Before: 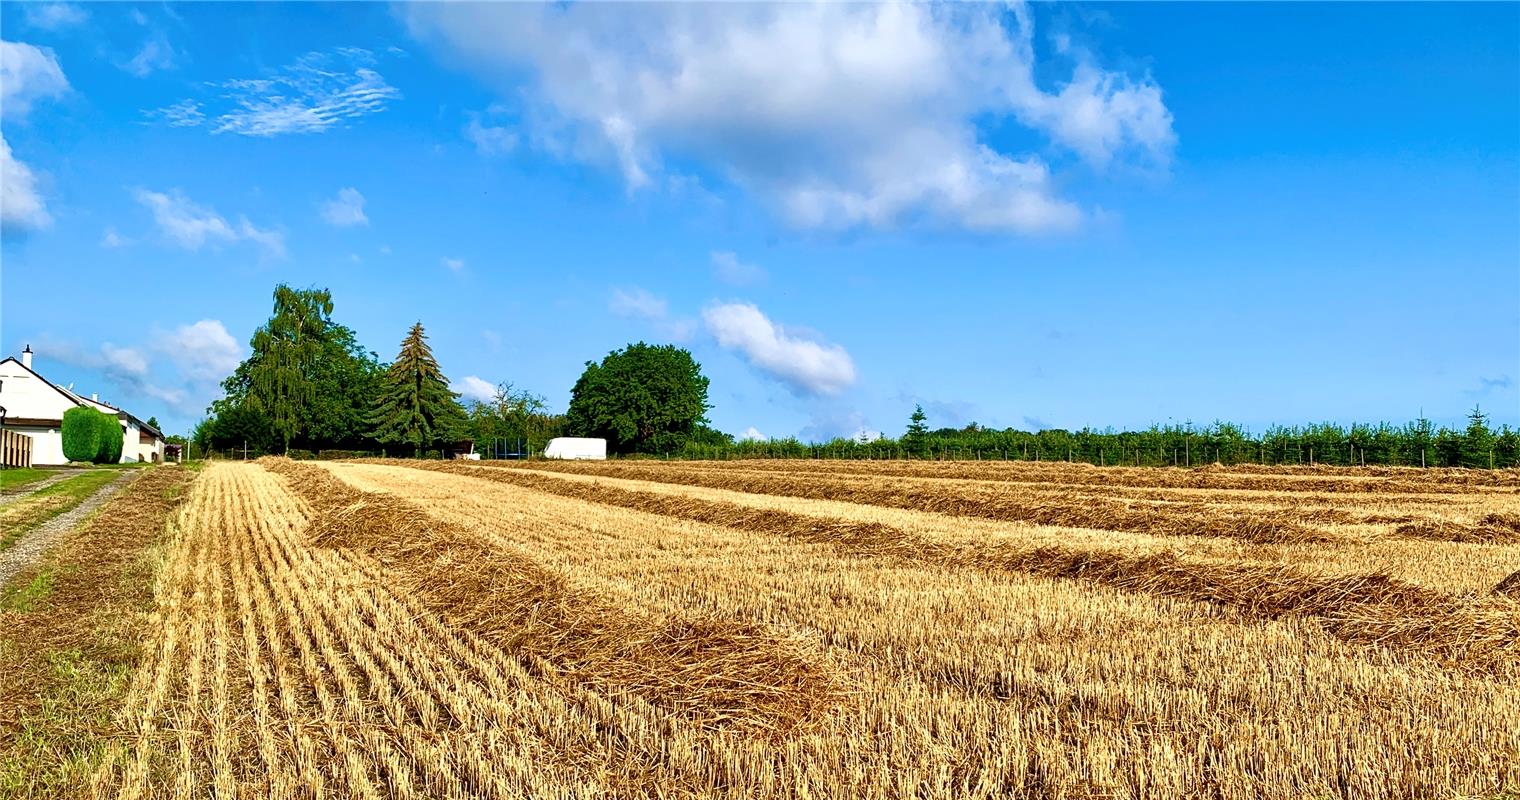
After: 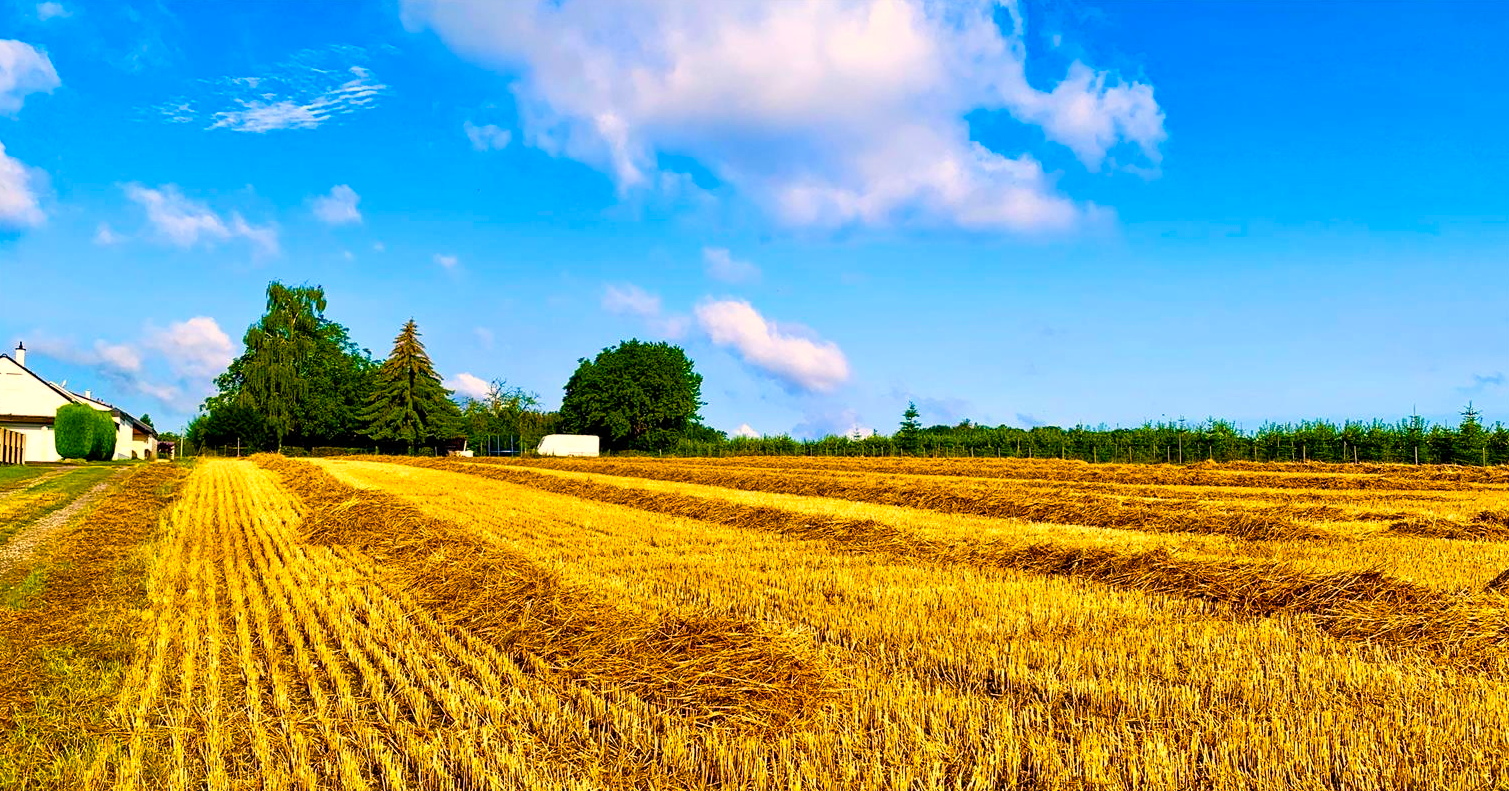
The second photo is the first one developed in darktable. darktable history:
color correction: highlights a* 11.61, highlights b* 12.33
tone equalizer: on, module defaults
crop: left 0.466%, top 0.477%, right 0.237%, bottom 0.604%
shadows and highlights: shadows -23.18, highlights 45.08, soften with gaussian
color balance rgb: highlights gain › chroma 2.052%, highlights gain › hue 73.82°, linear chroma grading › global chroma 15.453%, perceptual saturation grading › global saturation 36.938%, perceptual saturation grading › shadows 36.136%, contrast 5.775%
